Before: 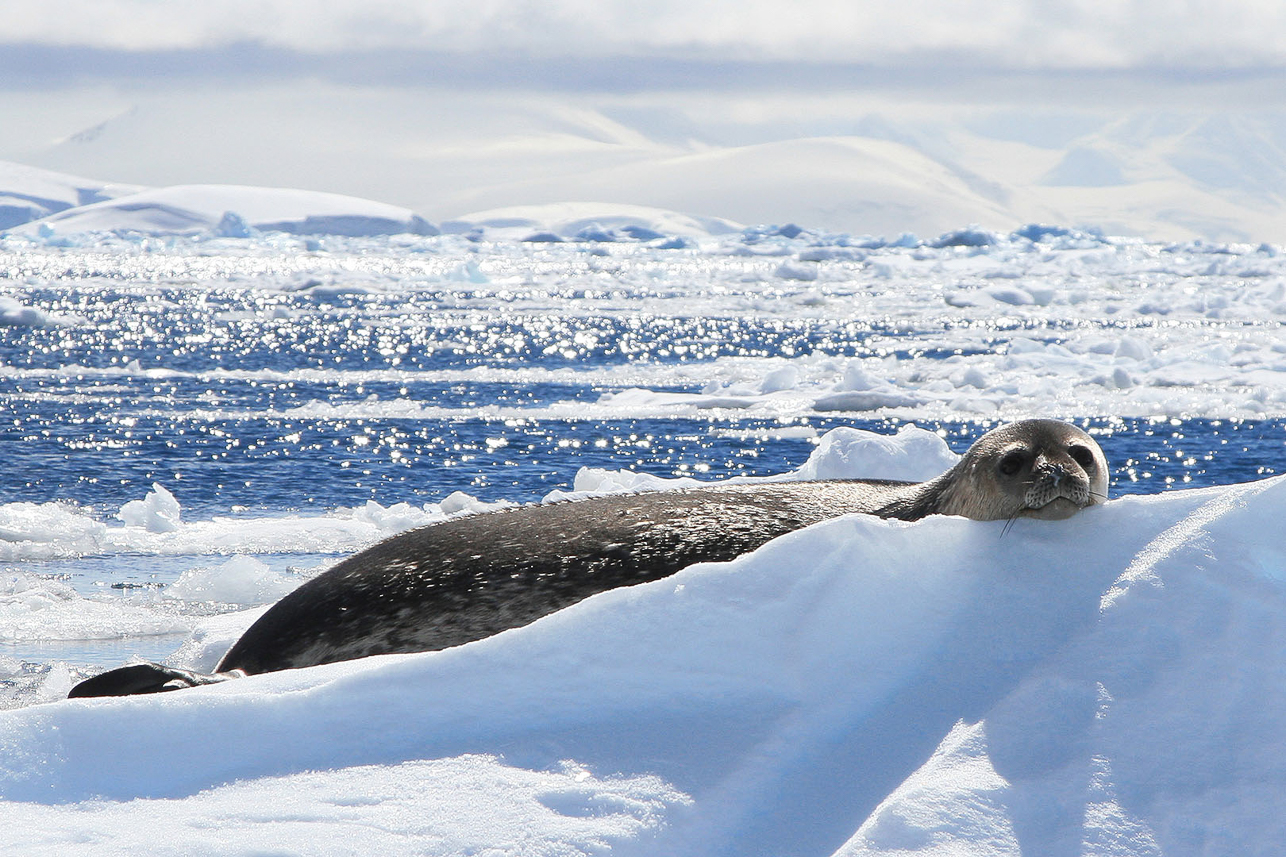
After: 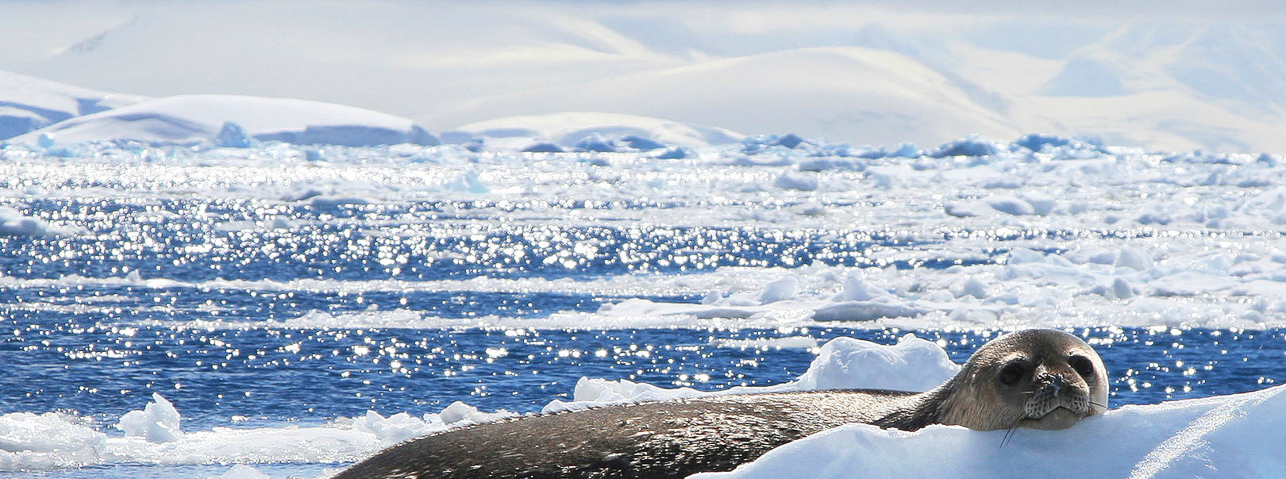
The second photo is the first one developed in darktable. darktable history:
crop and rotate: top 10.505%, bottom 33.515%
velvia: on, module defaults
